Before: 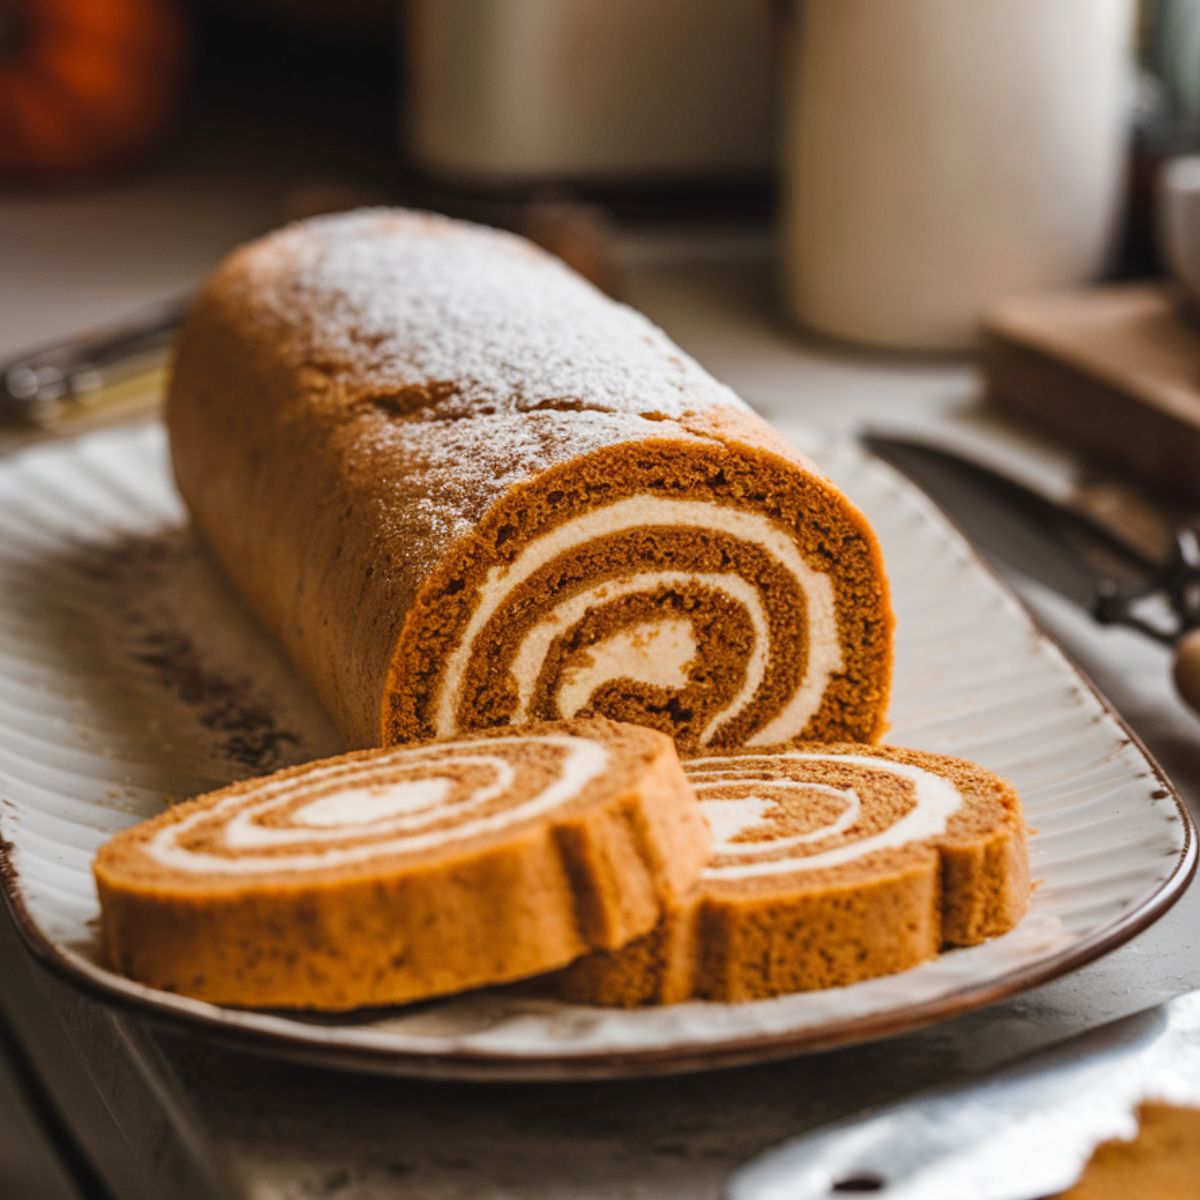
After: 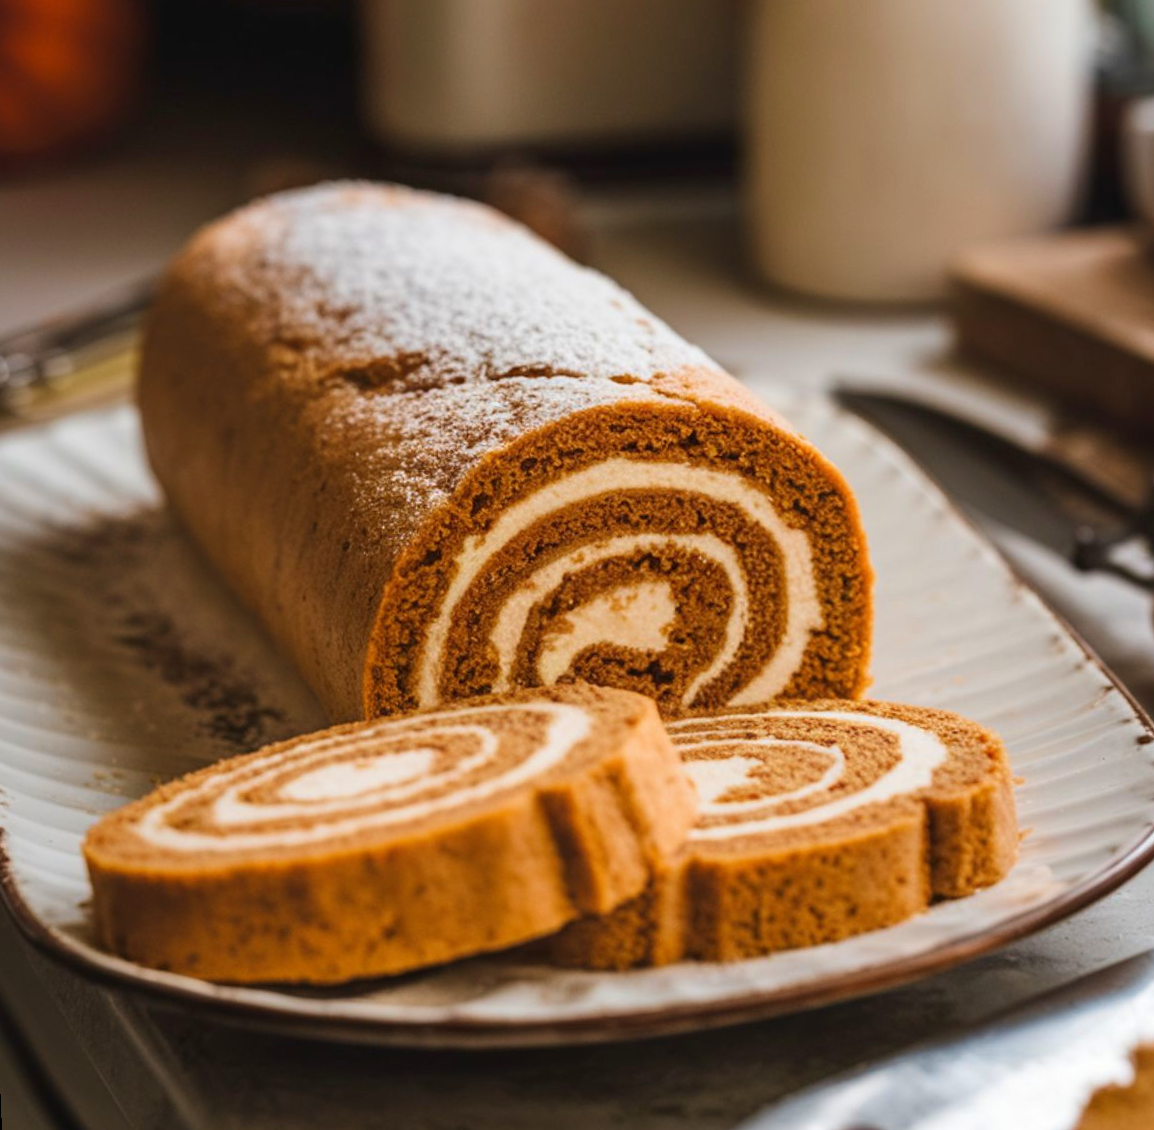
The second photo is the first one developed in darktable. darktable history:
velvia: on, module defaults
rotate and perspective: rotation -2.12°, lens shift (vertical) 0.009, lens shift (horizontal) -0.008, automatic cropping original format, crop left 0.036, crop right 0.964, crop top 0.05, crop bottom 0.959
